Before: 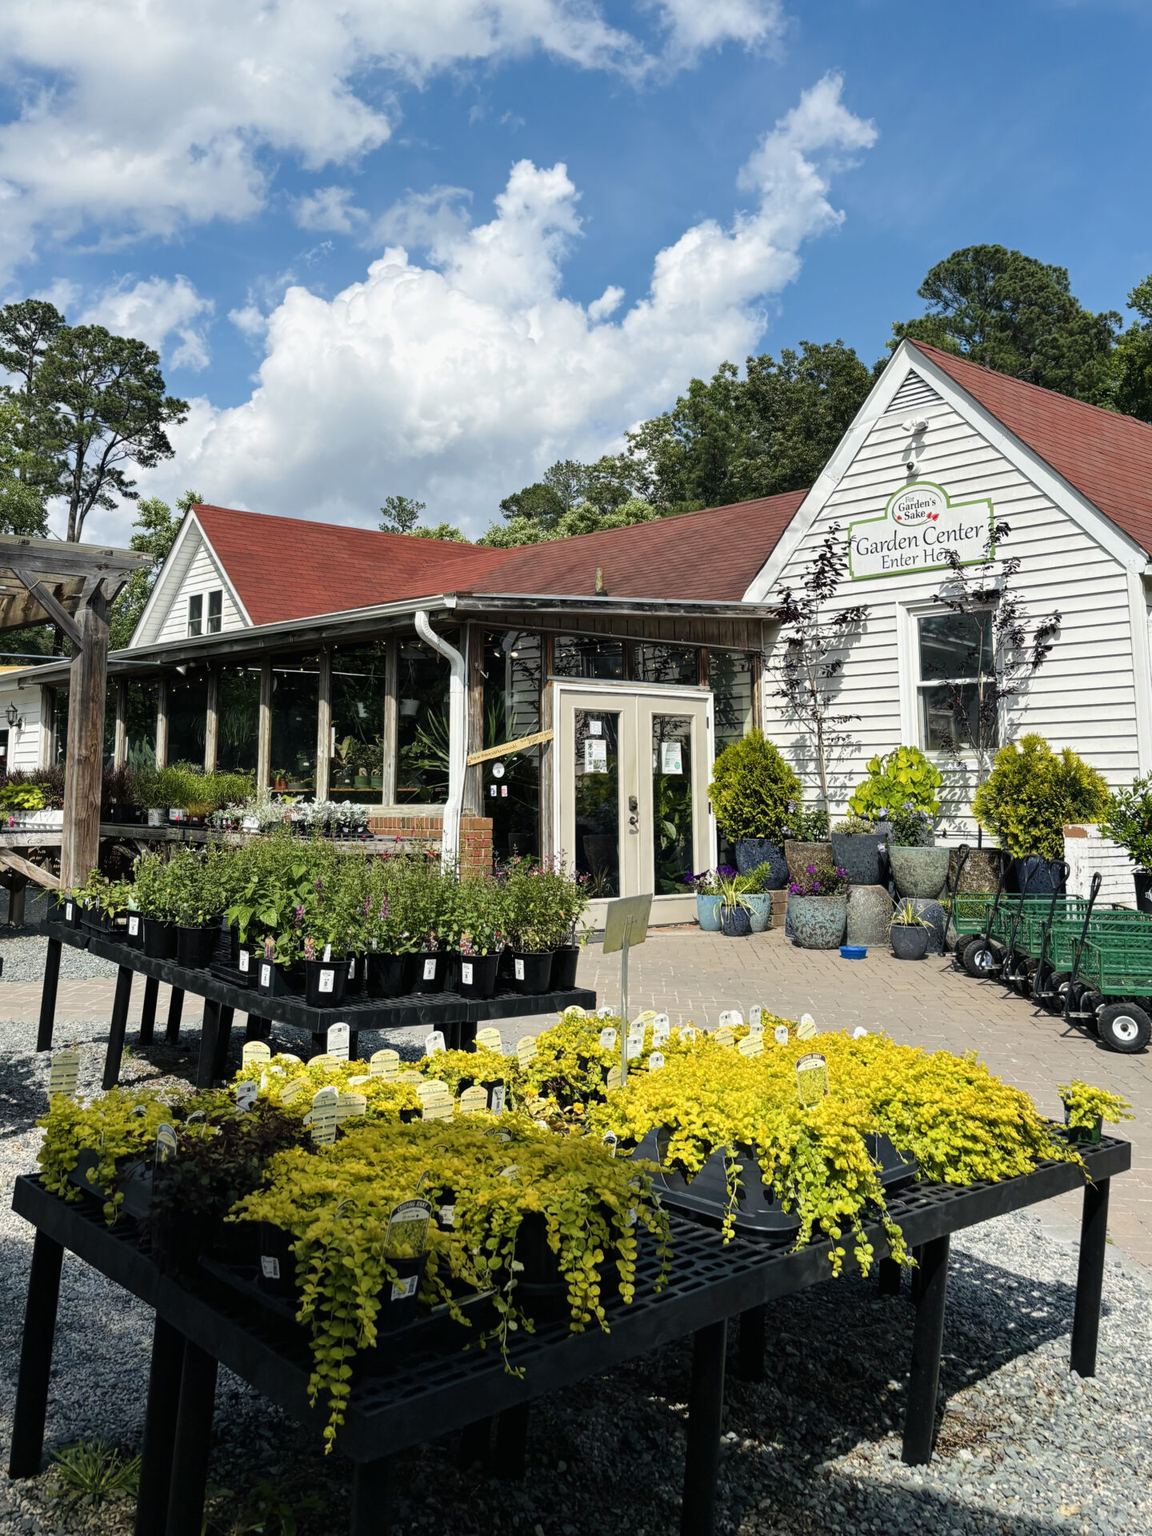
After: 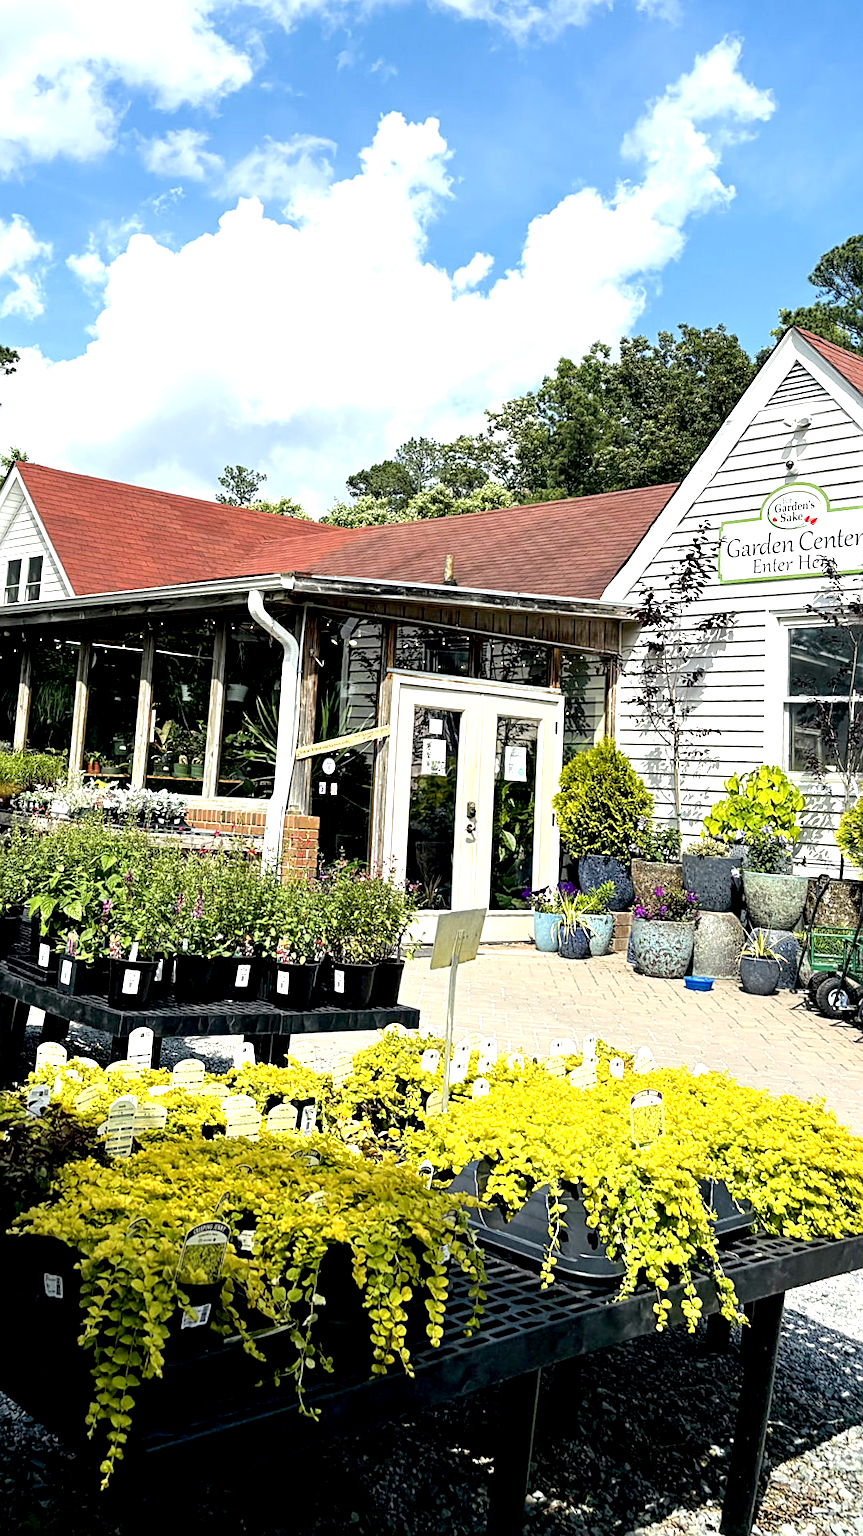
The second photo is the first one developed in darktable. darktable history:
sharpen: on, module defaults
crop and rotate: angle -3.27°, left 14.277%, top 0.028%, right 10.766%, bottom 0.028%
exposure: black level correction 0.008, exposure 0.979 EV, compensate highlight preservation false
